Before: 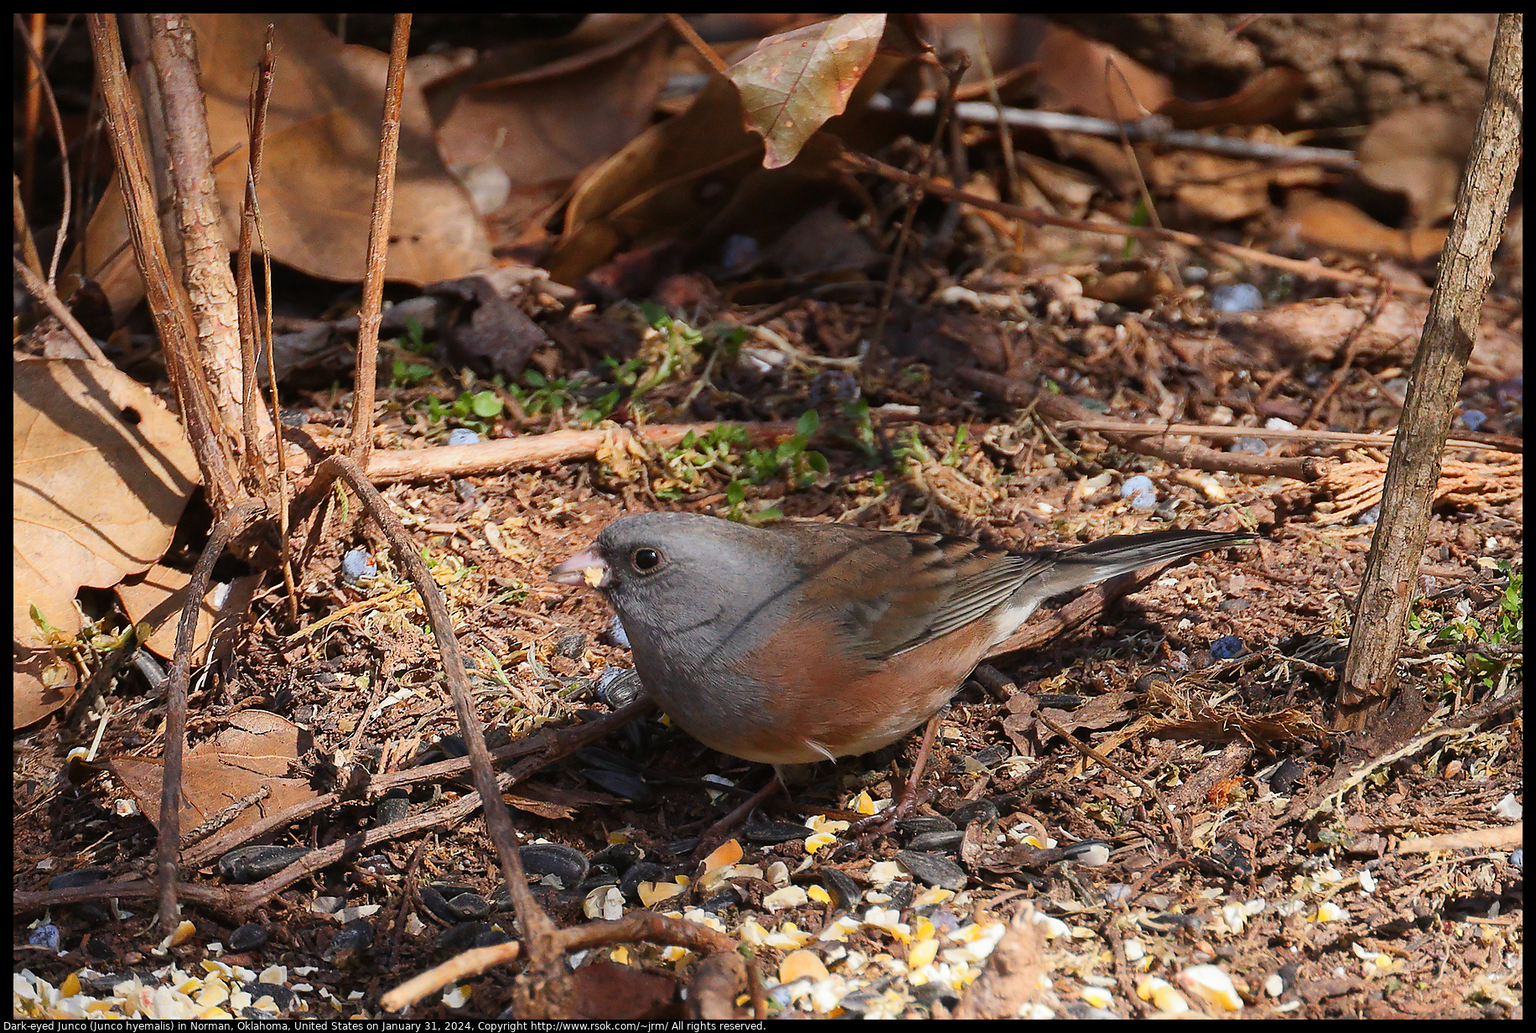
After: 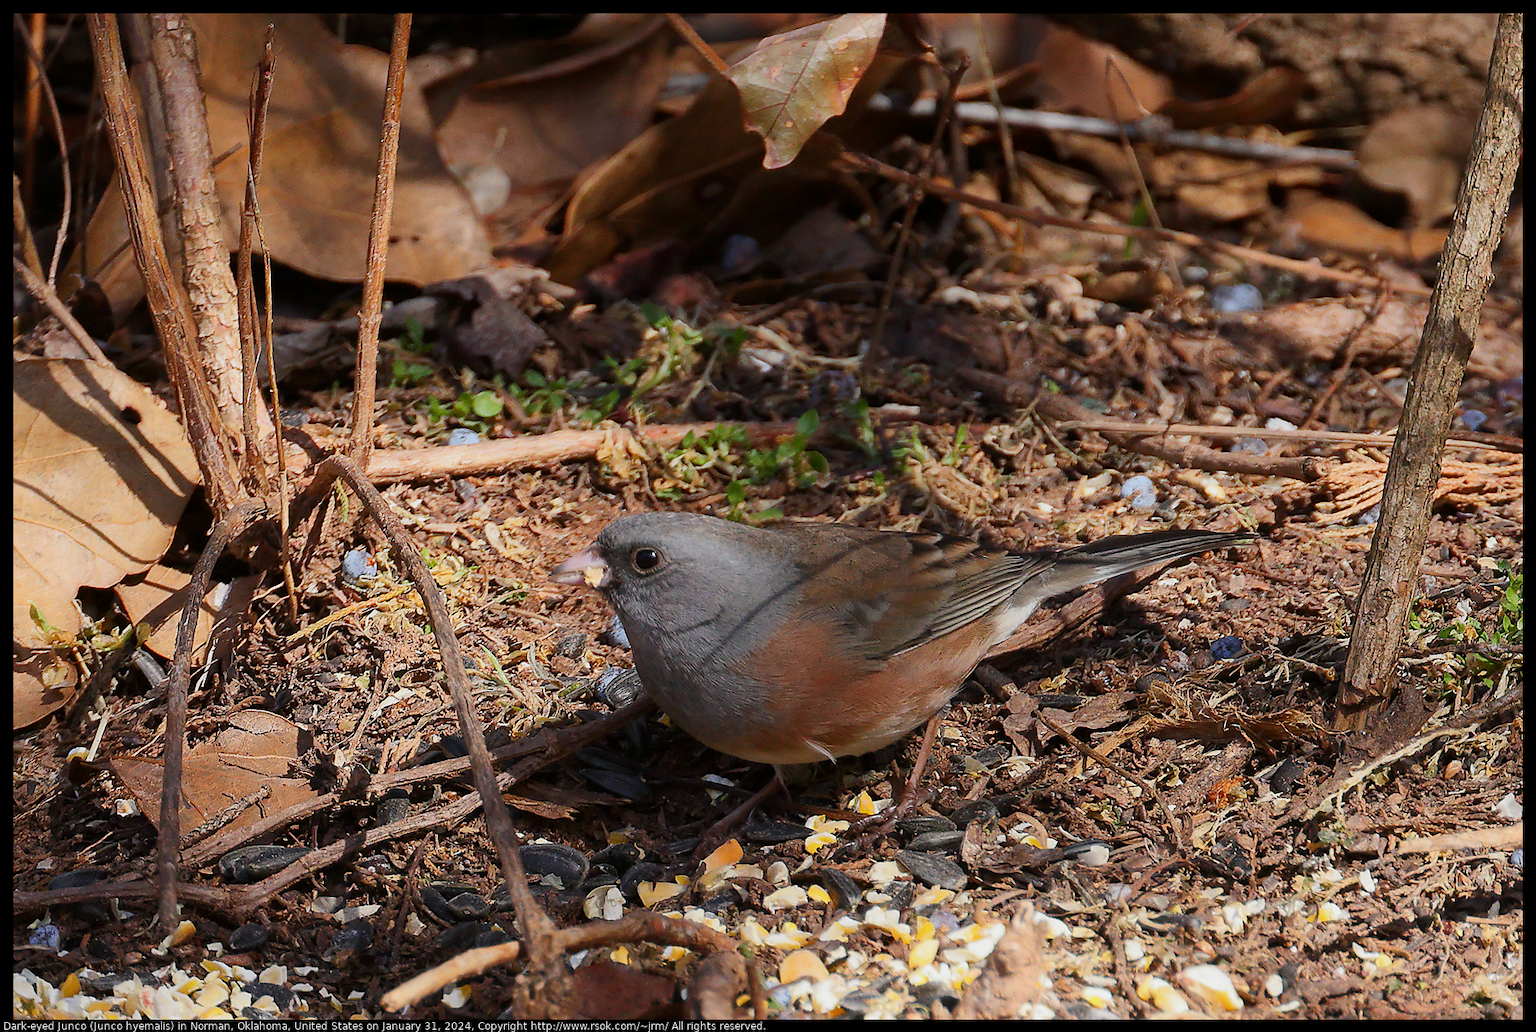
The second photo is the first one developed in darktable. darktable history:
exposure: black level correction 0.001, exposure -0.2 EV, compensate highlight preservation false
